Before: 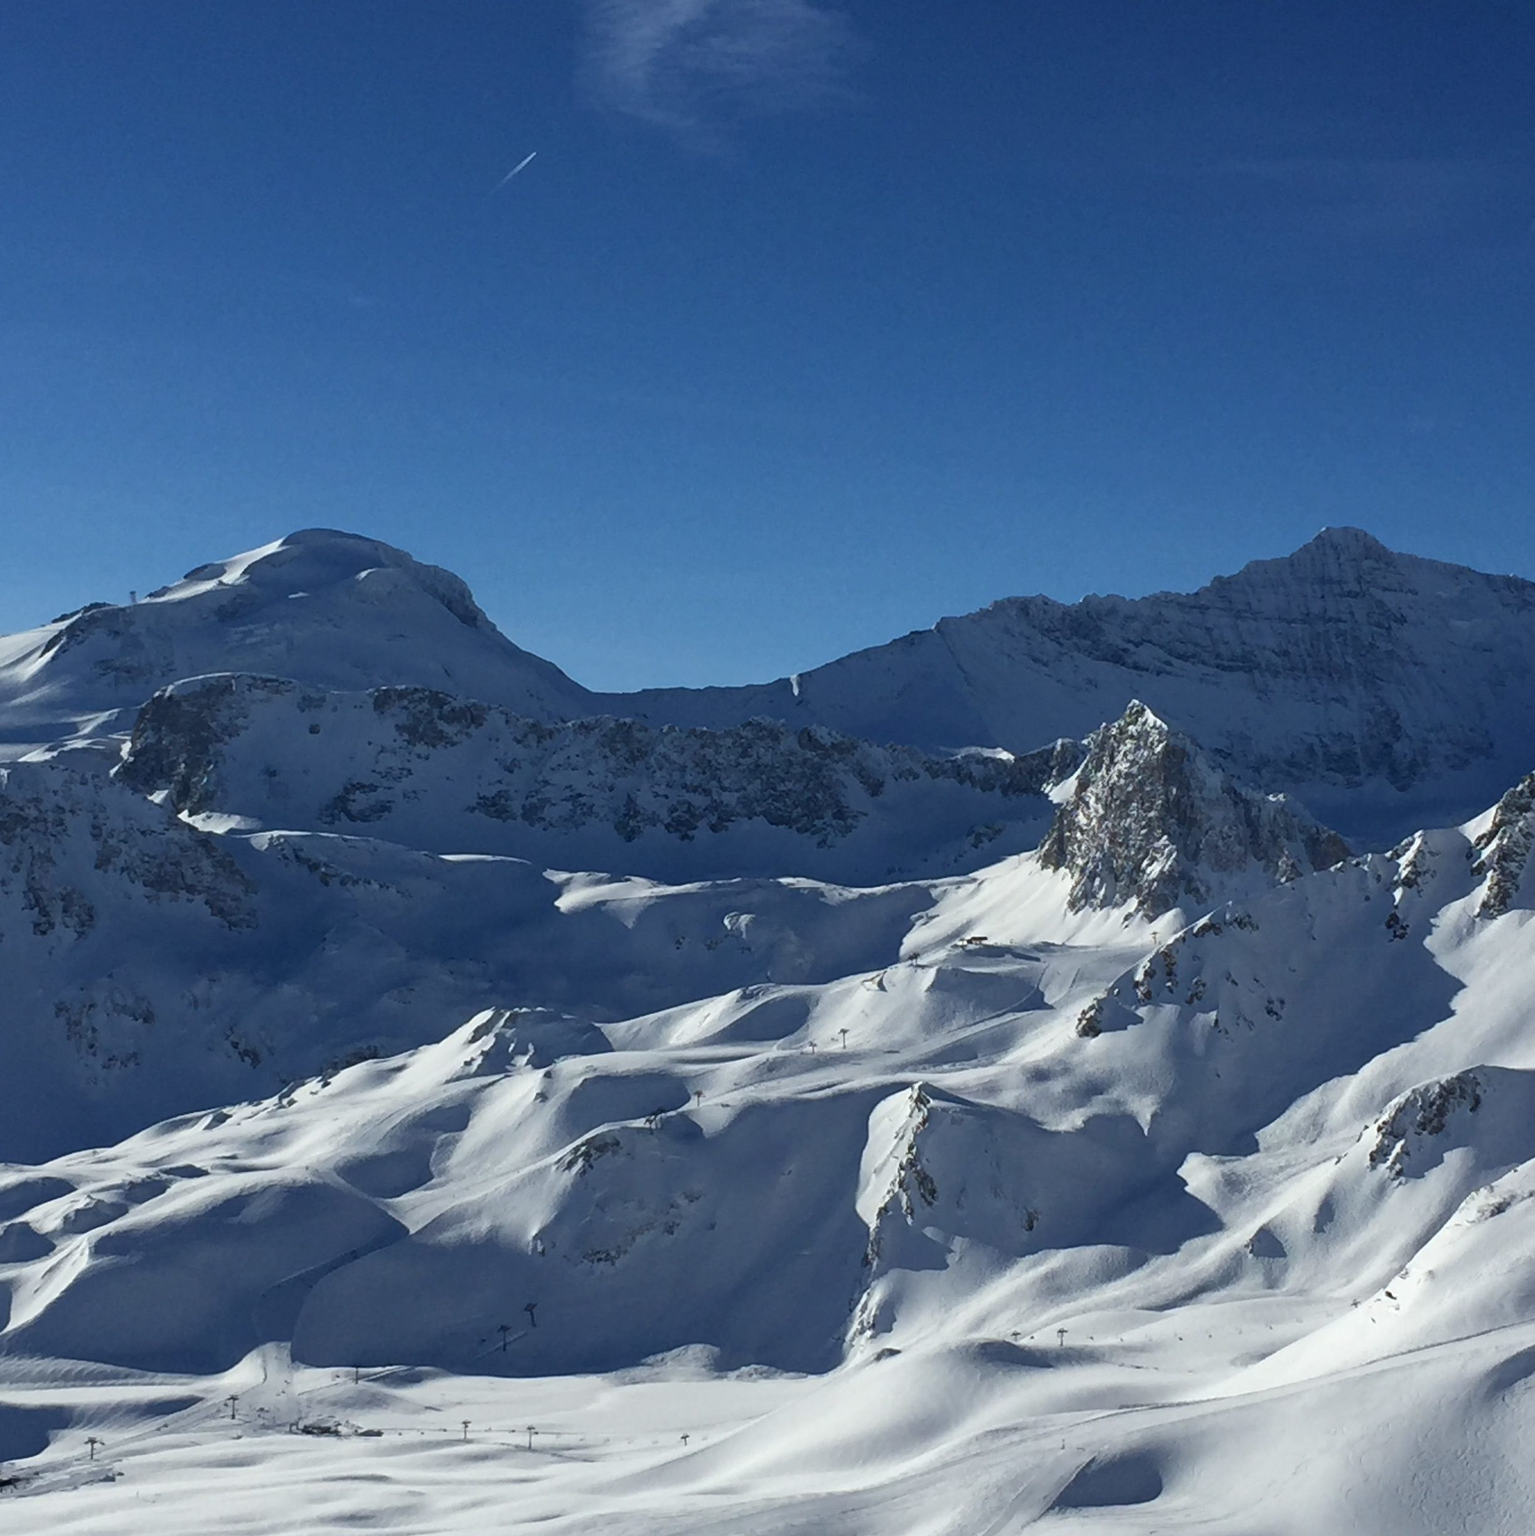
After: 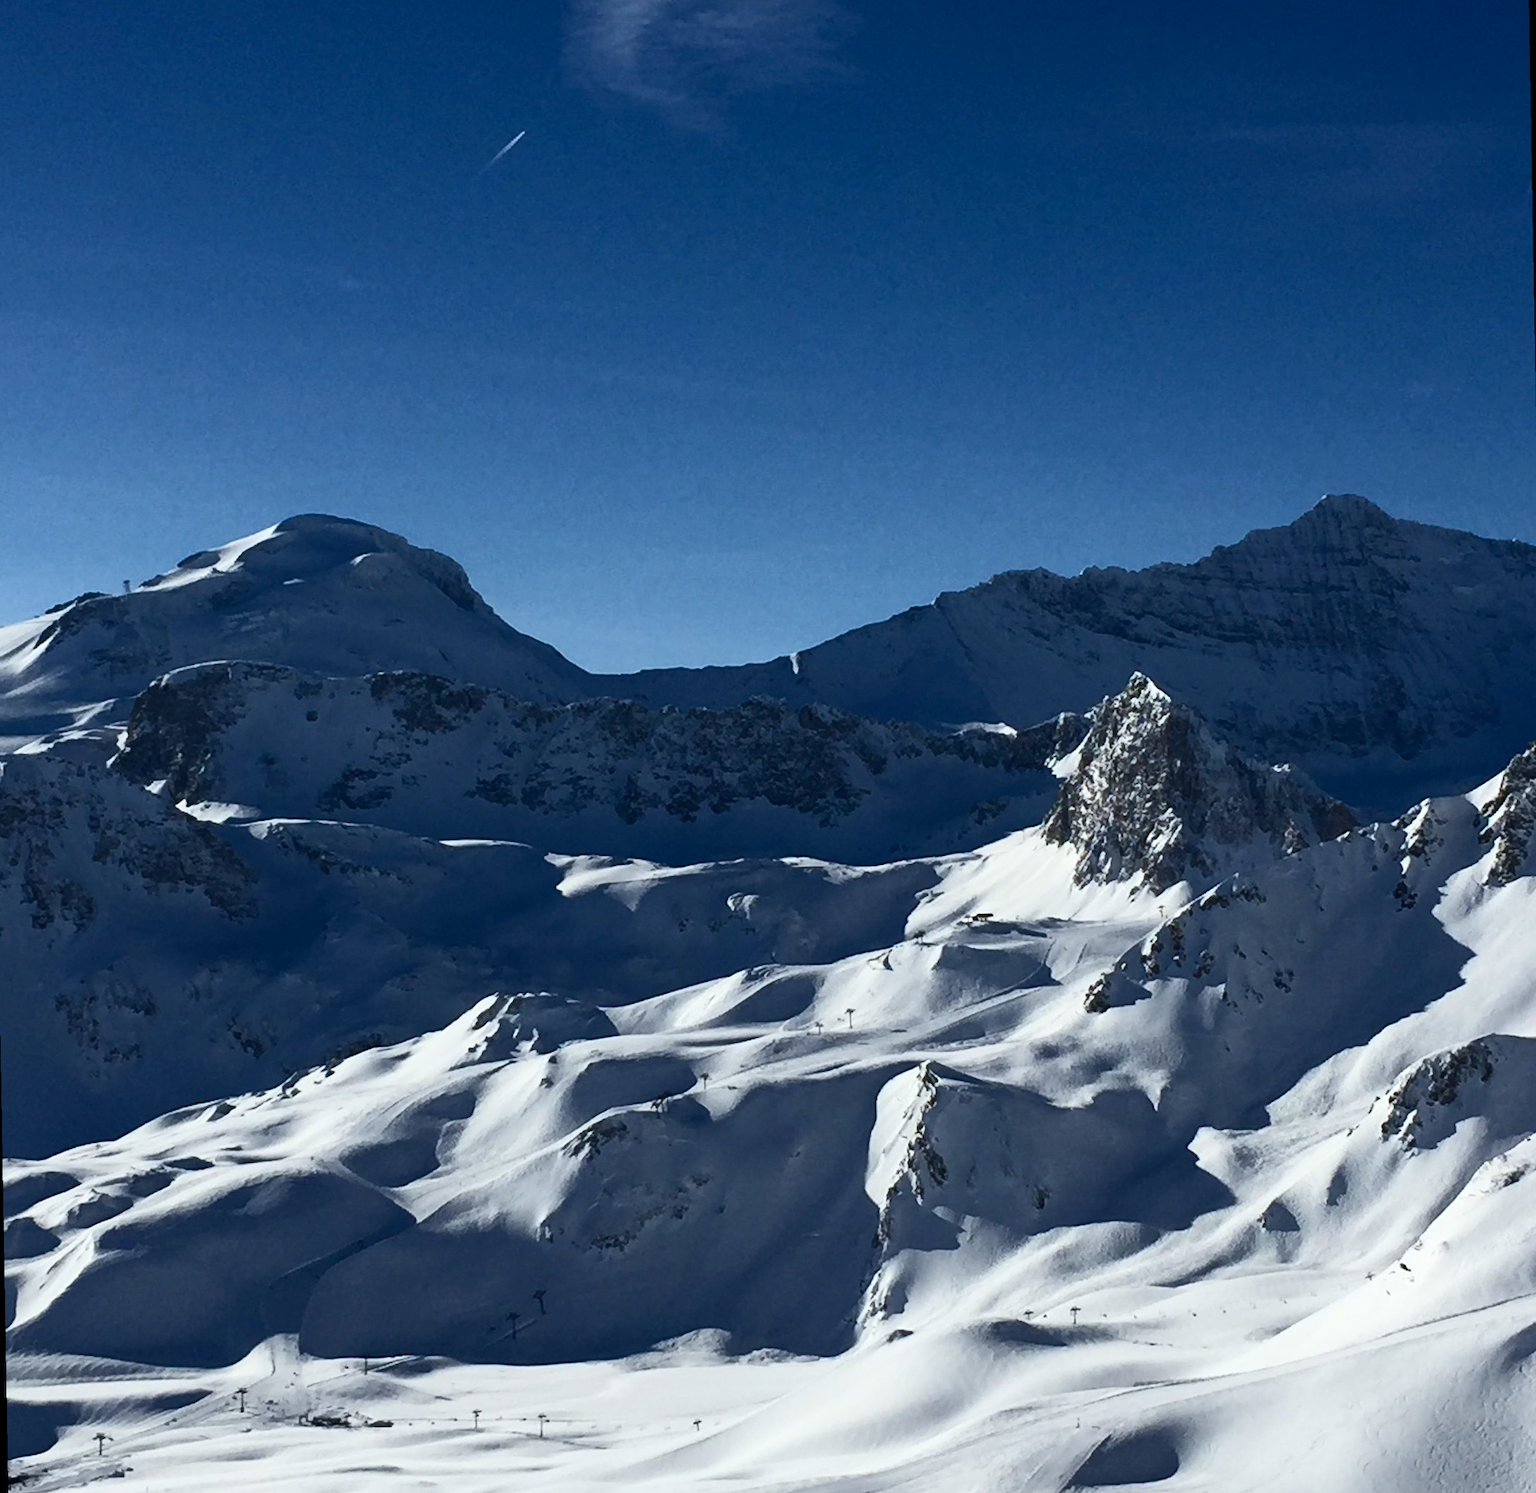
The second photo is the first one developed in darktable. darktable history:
tone equalizer: on, module defaults
rotate and perspective: rotation -1°, crop left 0.011, crop right 0.989, crop top 0.025, crop bottom 0.975
contrast brightness saturation: contrast 0.28
